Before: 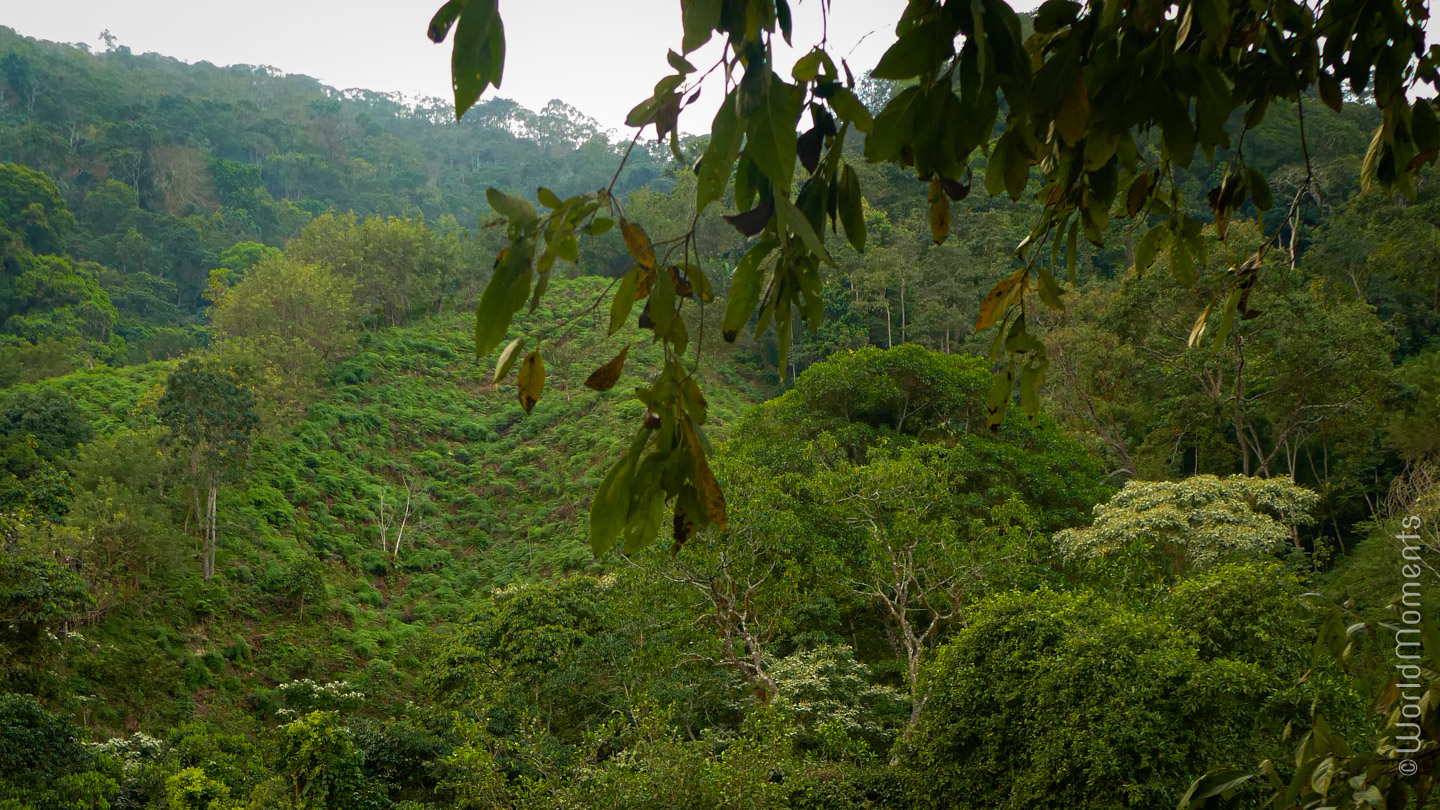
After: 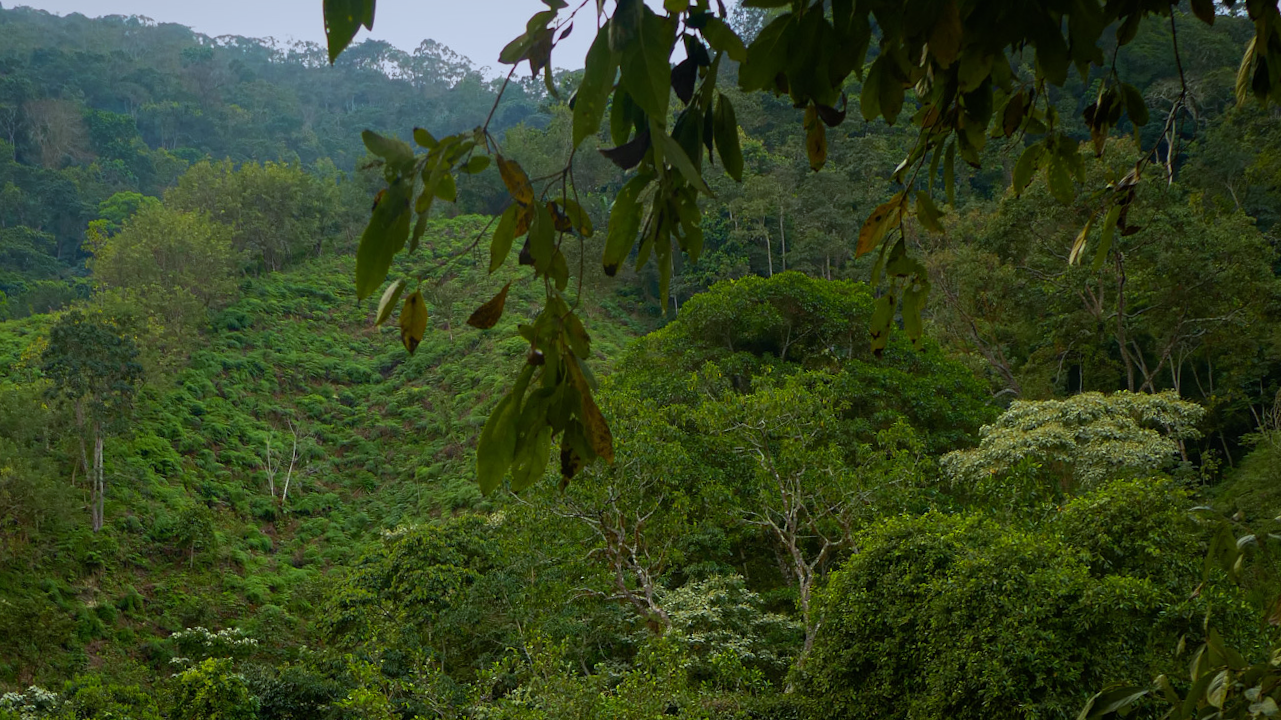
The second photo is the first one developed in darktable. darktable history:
crop and rotate: angle 1.96°, left 5.673%, top 5.673%
rotate and perspective: crop left 0, crop top 0
graduated density: rotation 5.63°, offset 76.9
white balance: red 0.931, blue 1.11
